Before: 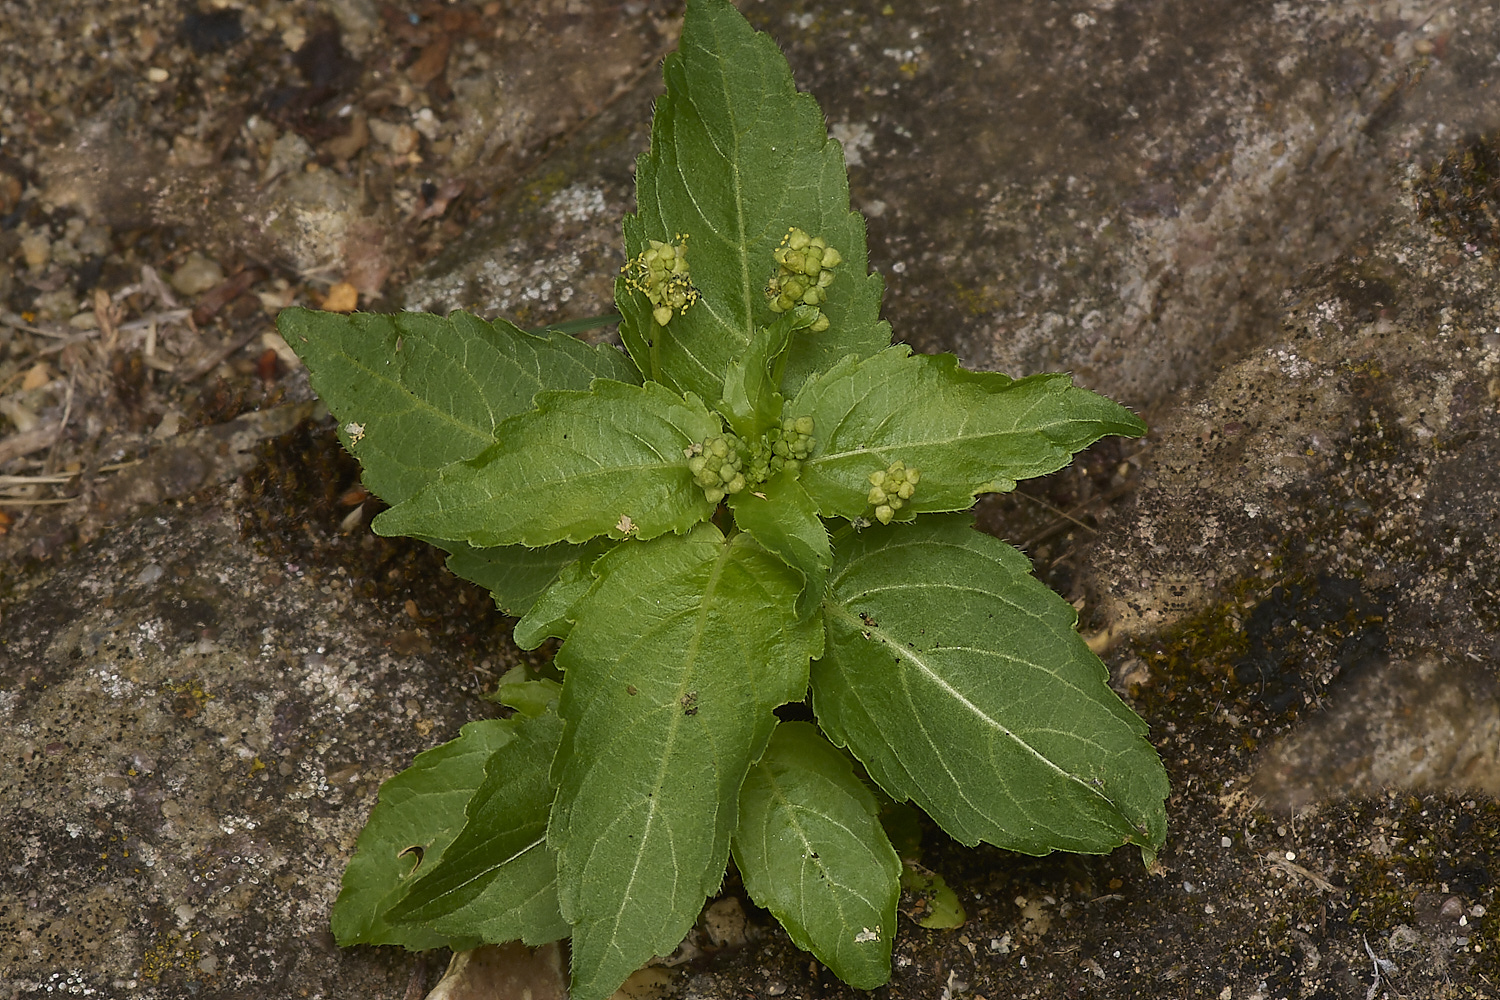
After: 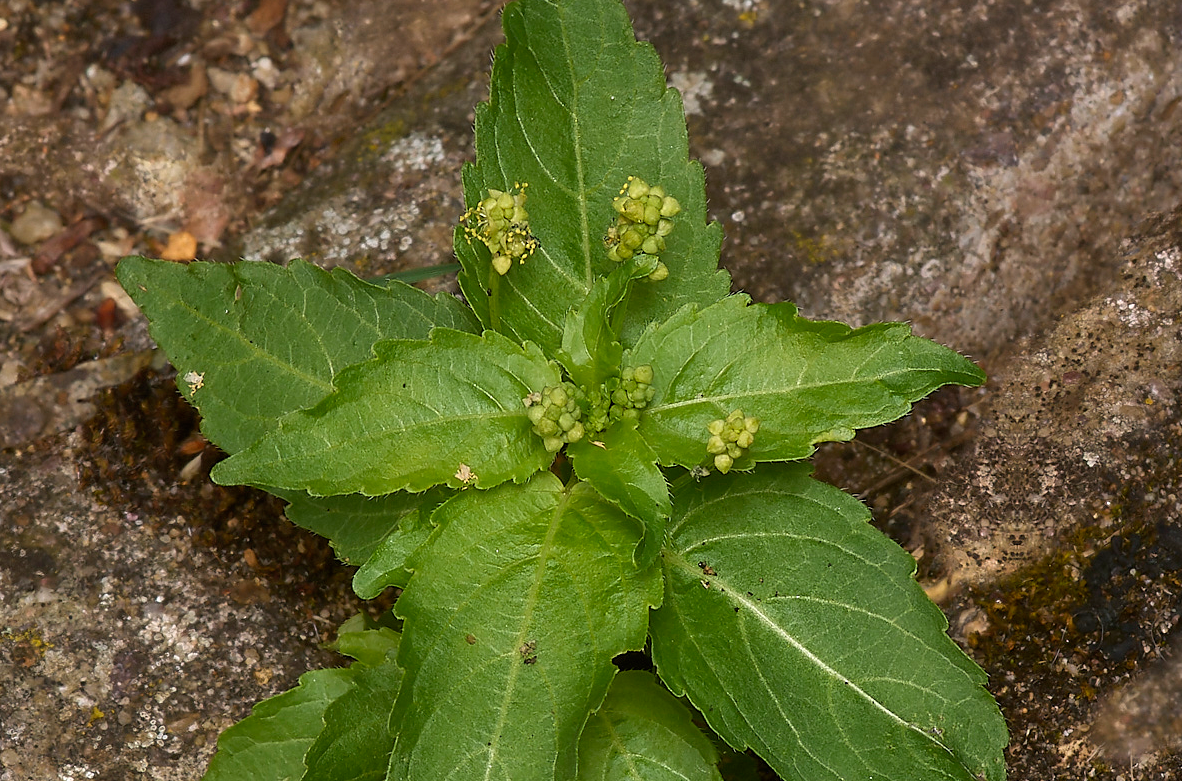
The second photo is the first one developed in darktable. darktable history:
crop and rotate: left 10.77%, top 5.1%, right 10.41%, bottom 16.76%
exposure: exposure 0.376 EV, compensate highlight preservation false
